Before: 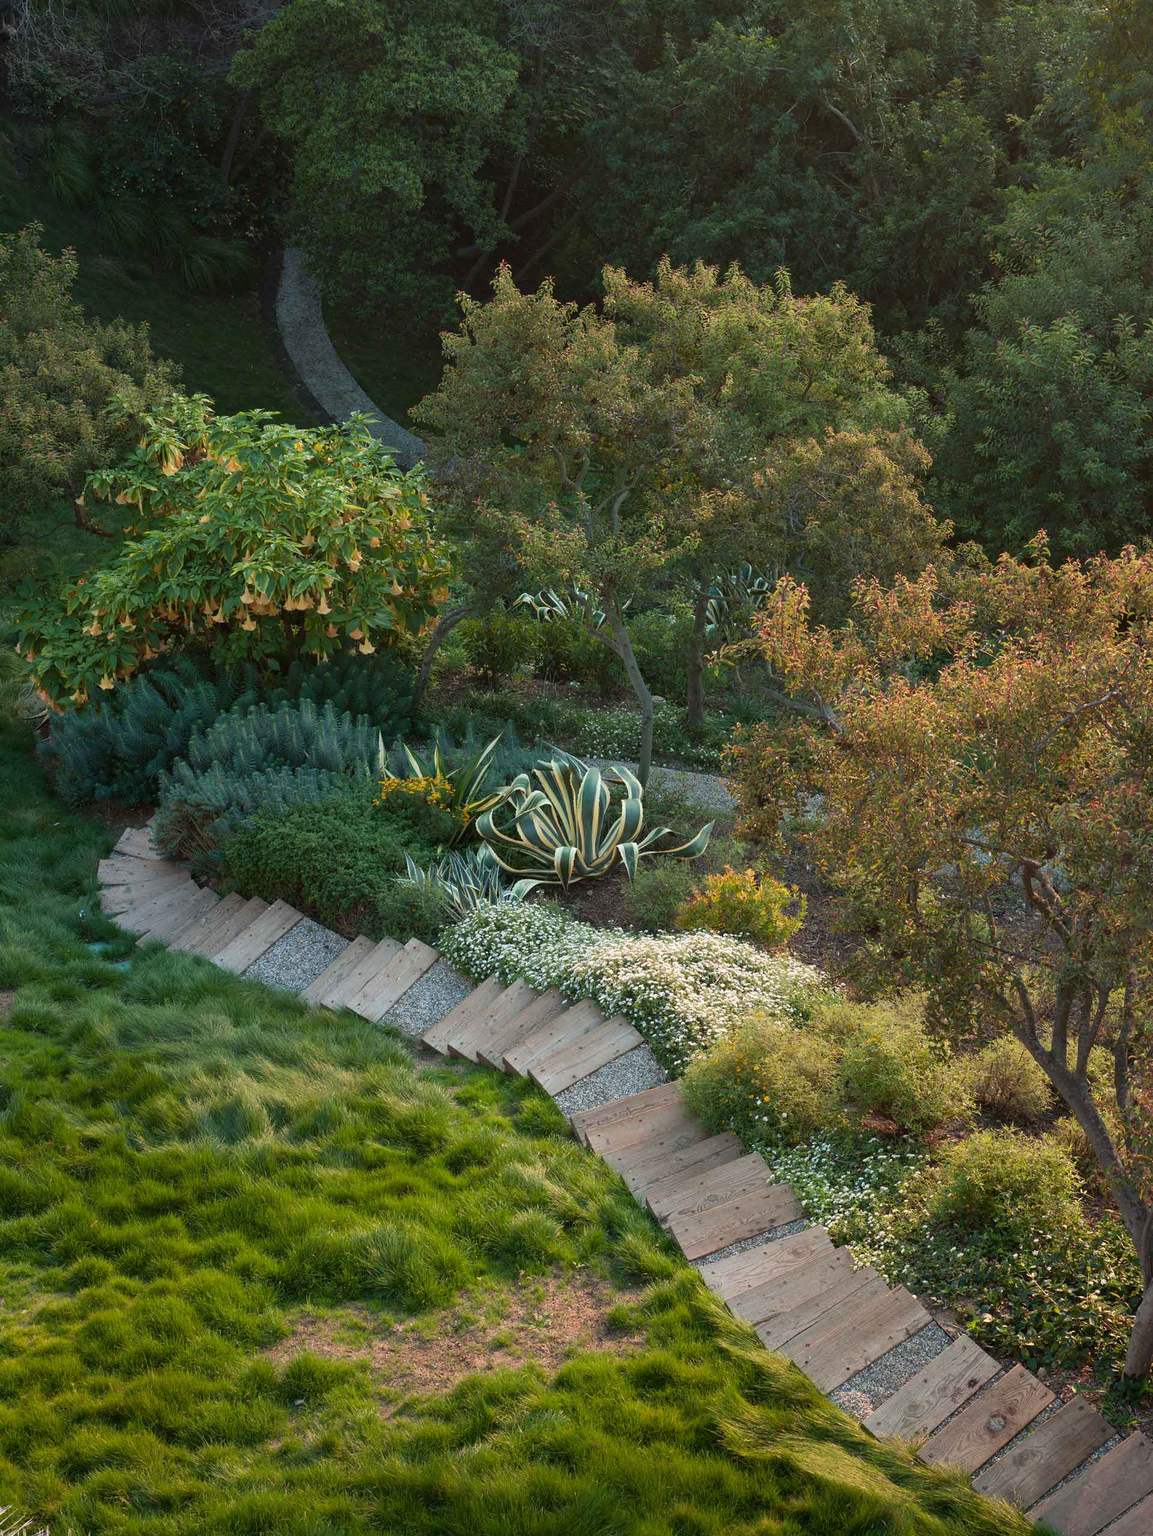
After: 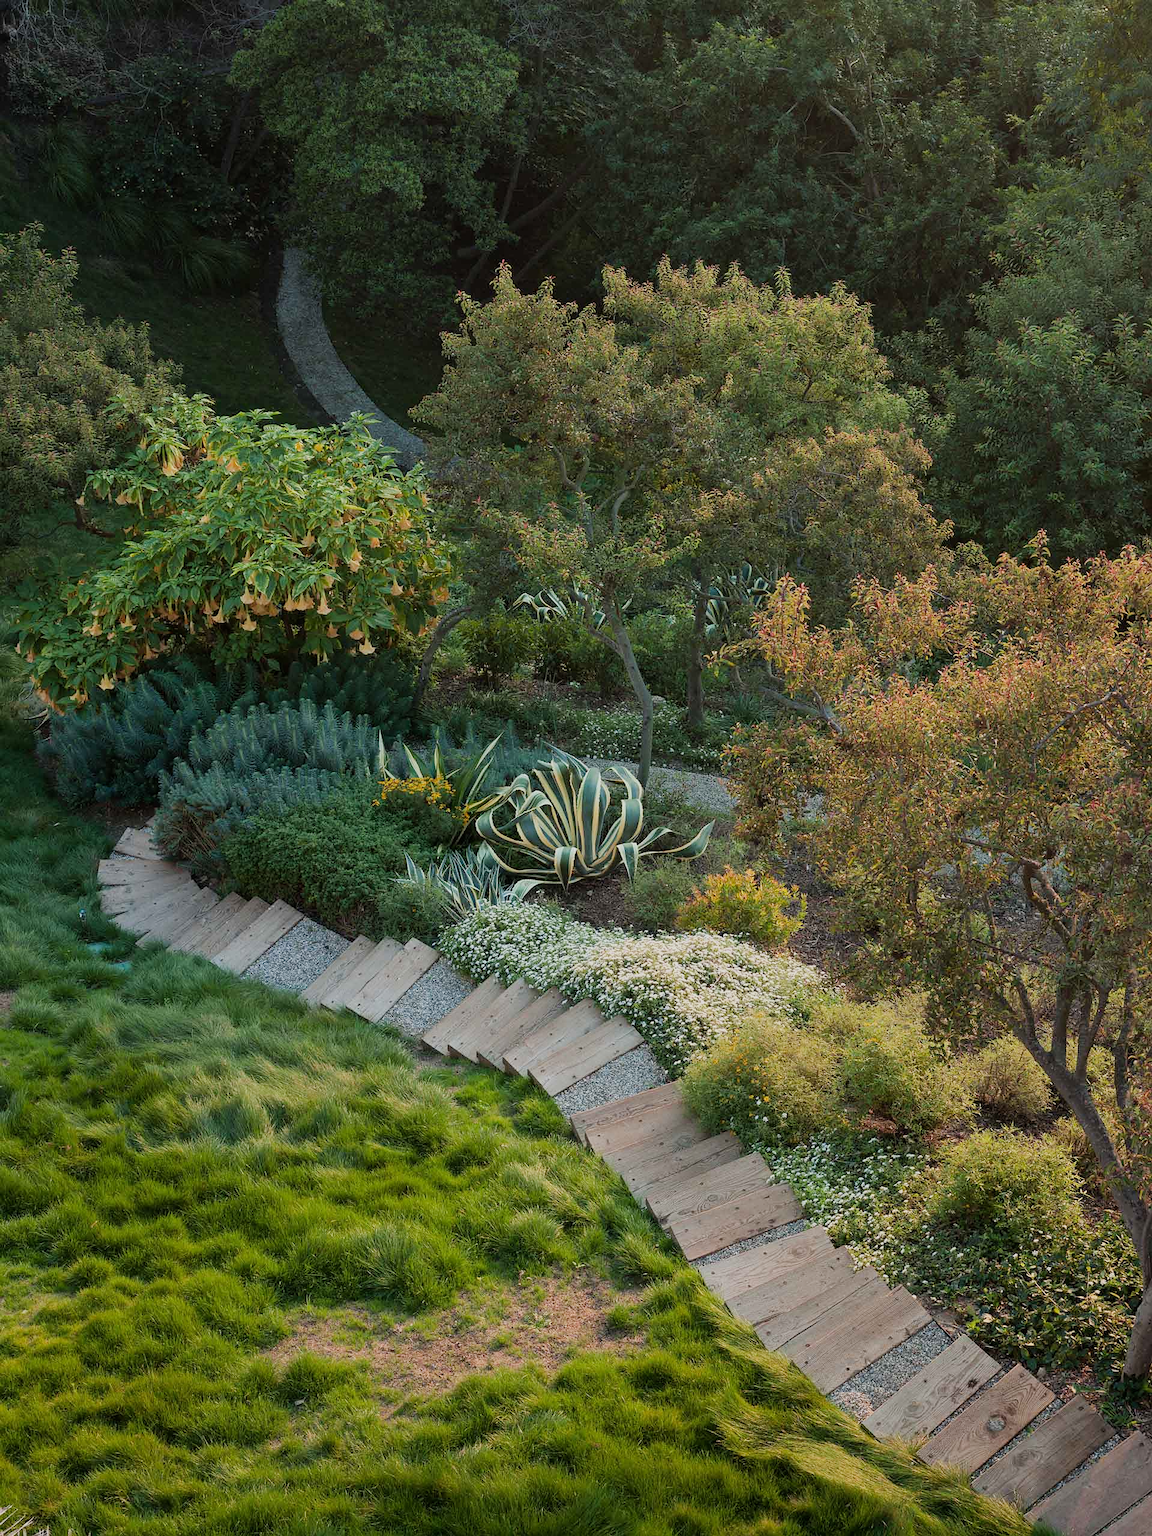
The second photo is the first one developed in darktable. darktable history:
filmic rgb: black relative exposure -7.65 EV, white relative exposure 4.56 EV, hardness 3.61, contrast in shadows safe
sharpen: radius 1.034
exposure: exposure 0.203 EV, compensate exposure bias true, compensate highlight preservation false
